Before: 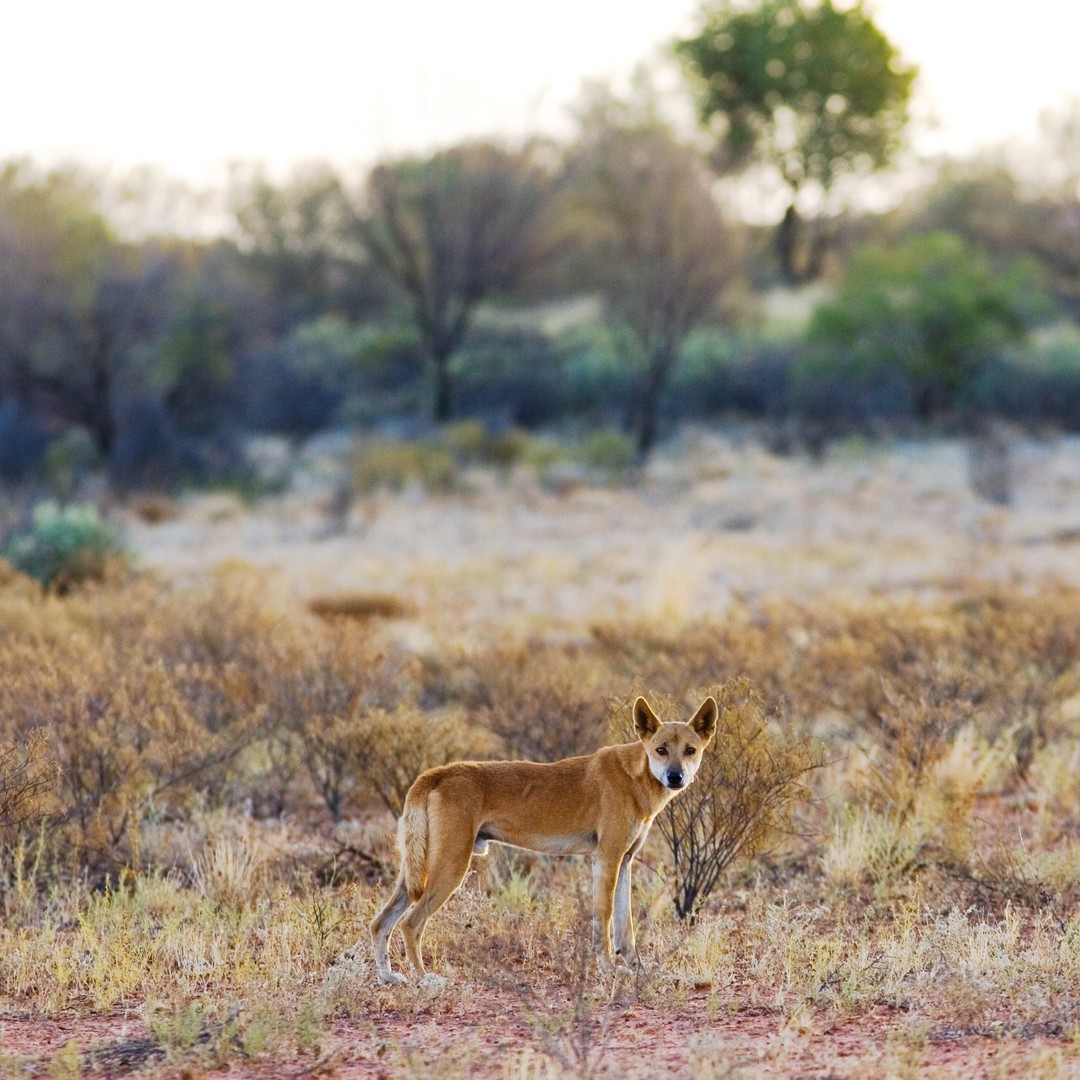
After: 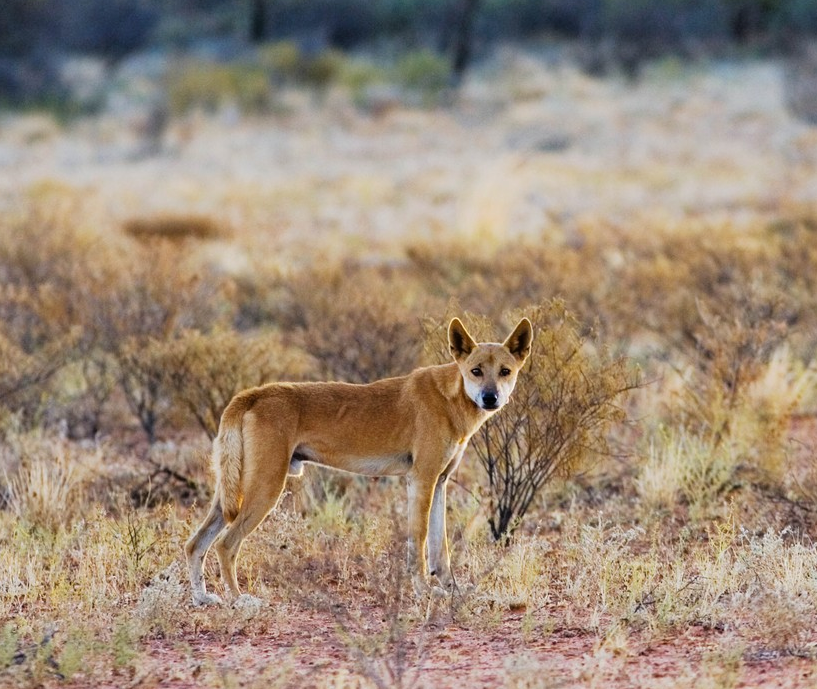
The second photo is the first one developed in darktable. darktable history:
tone equalizer: on, module defaults
crop and rotate: left 17.299%, top 35.115%, right 7.015%, bottom 1.024%
rgb curve: curves: ch0 [(0, 0) (0.136, 0.078) (0.262, 0.245) (0.414, 0.42) (1, 1)], compensate middle gray true, preserve colors basic power
